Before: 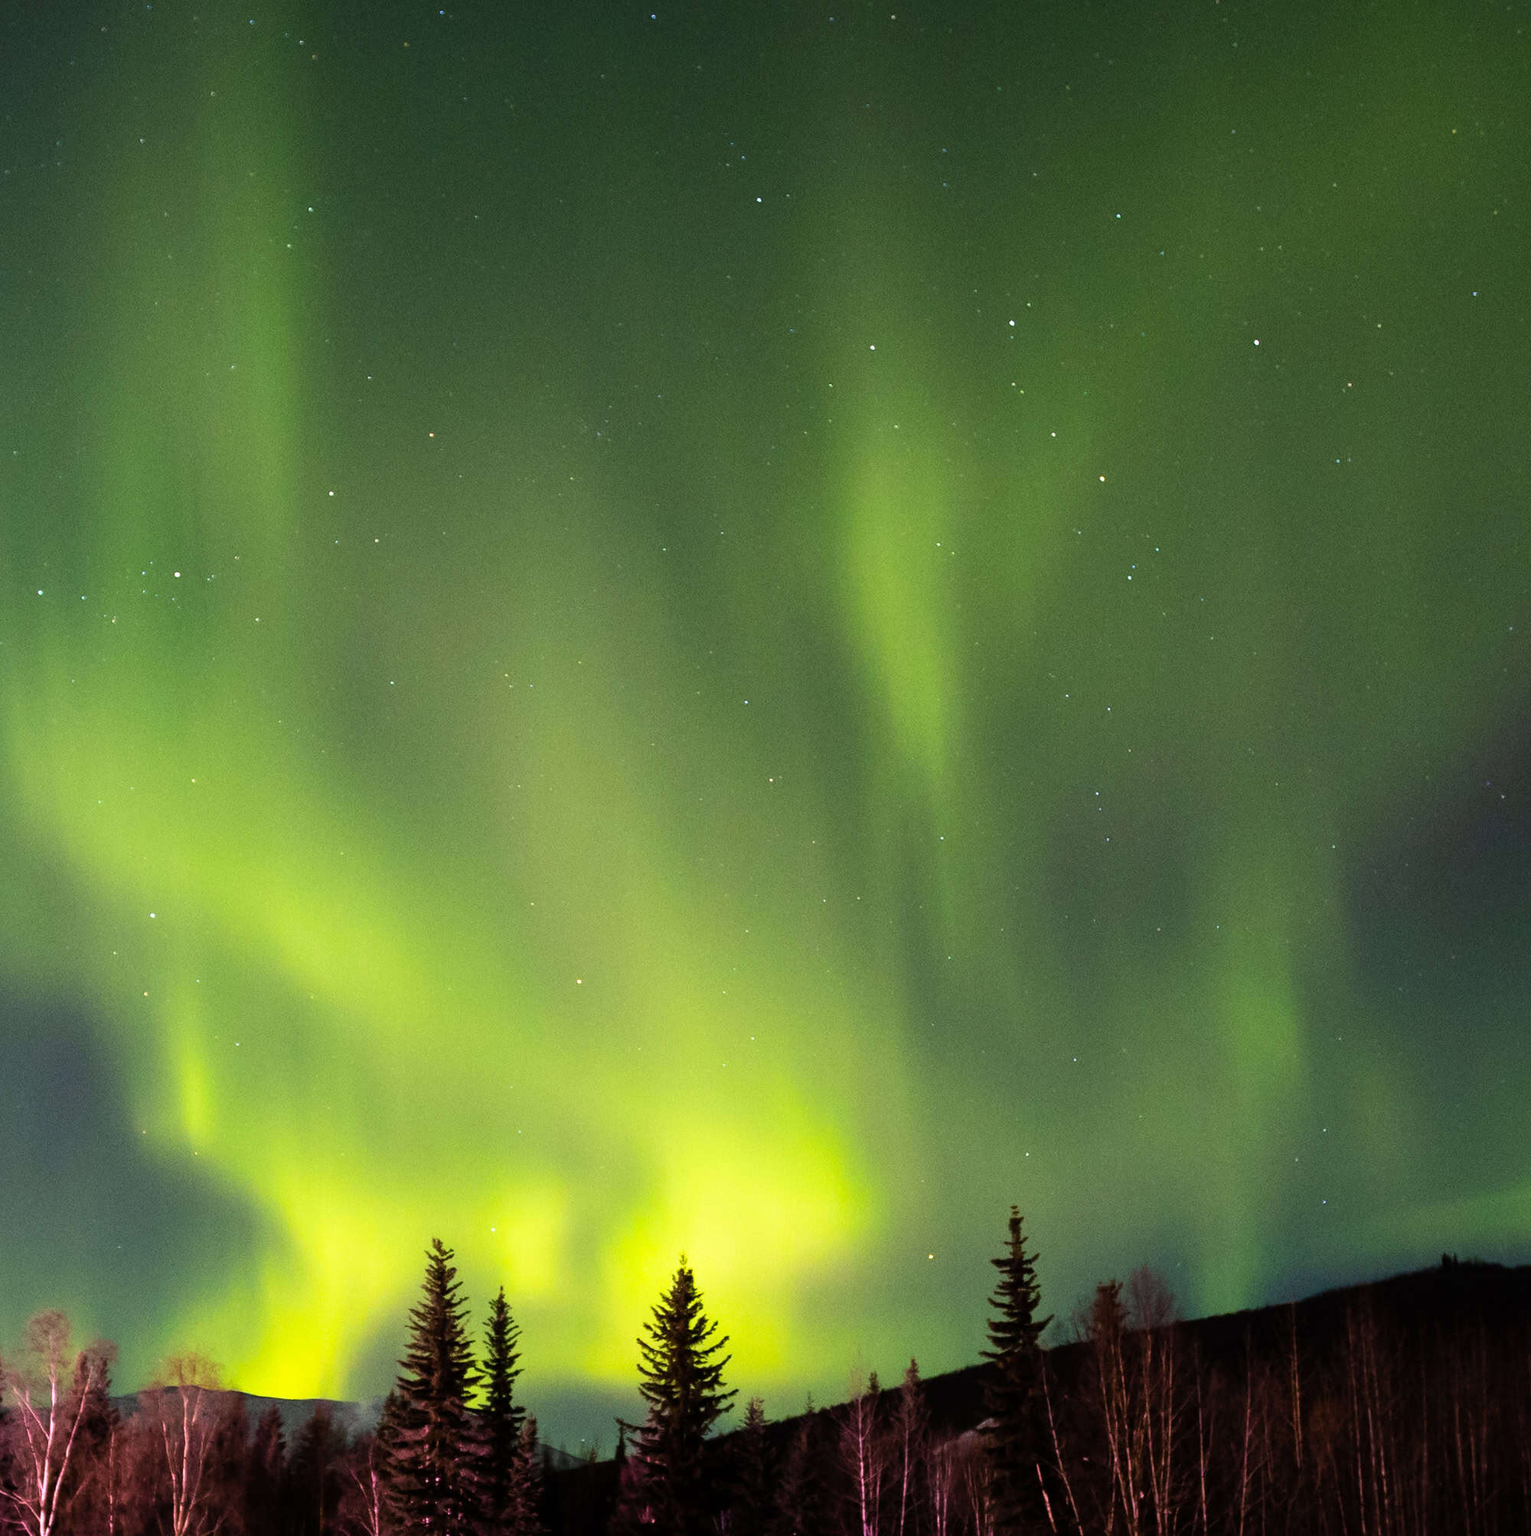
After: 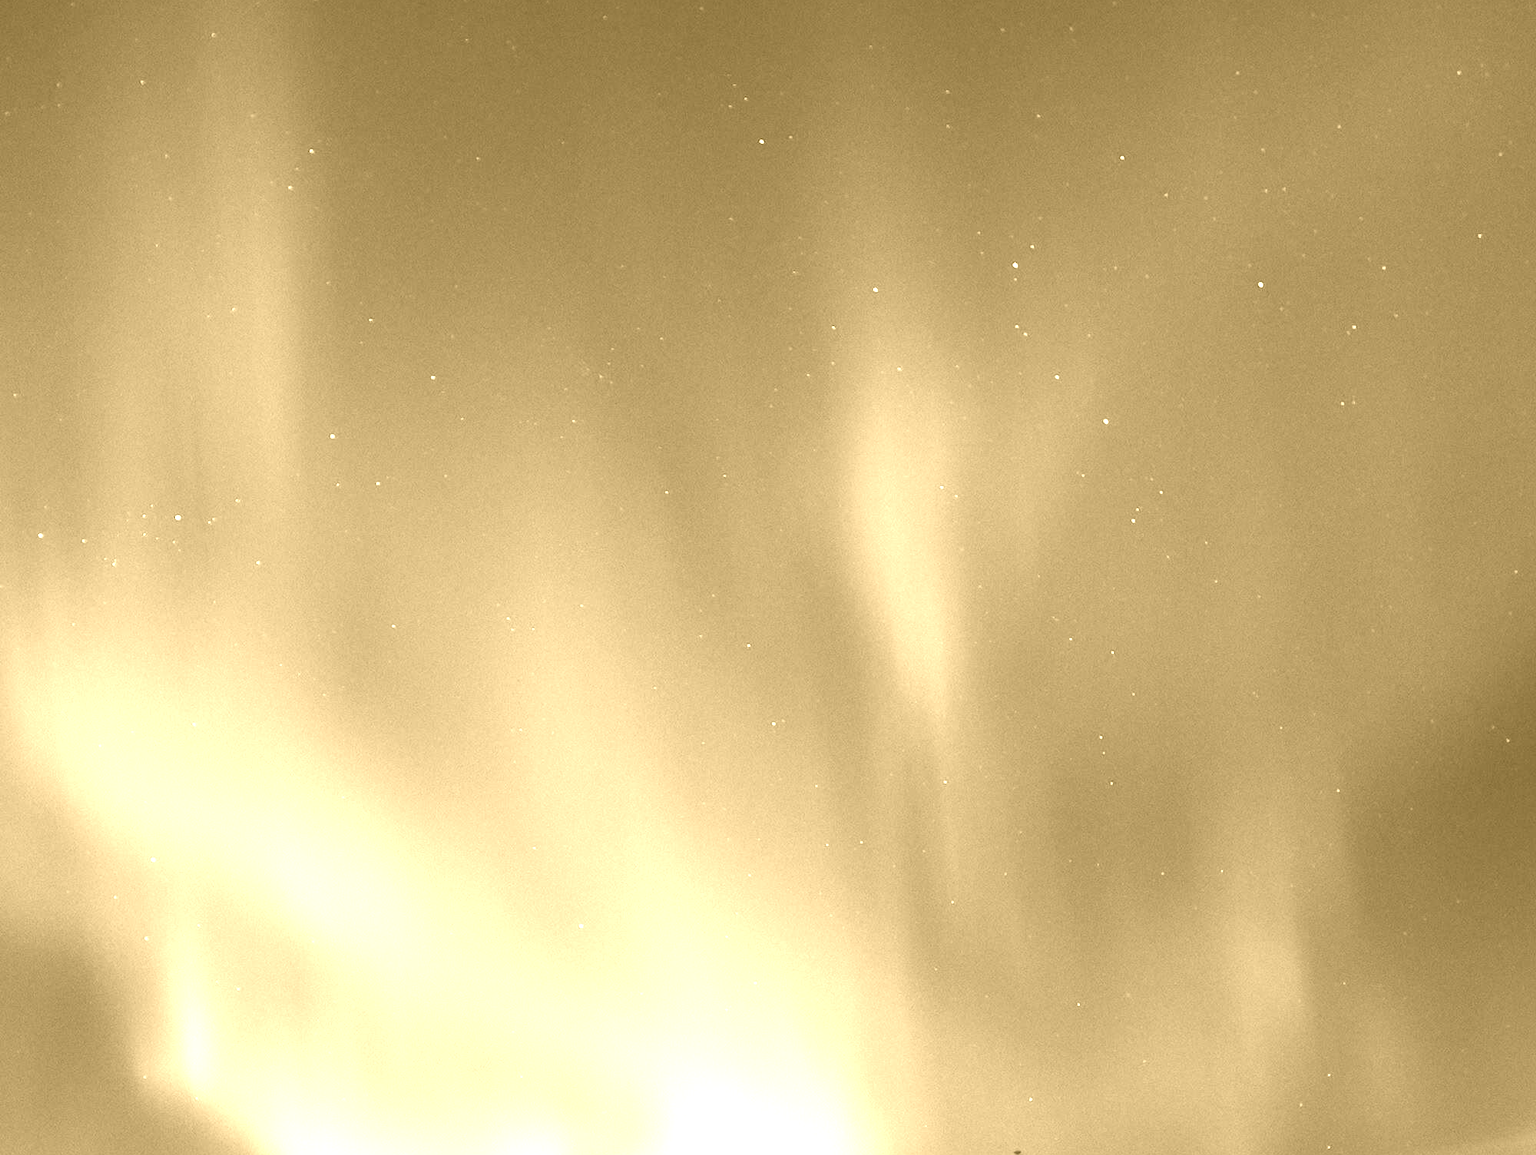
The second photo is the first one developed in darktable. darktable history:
colorize: hue 36°, source mix 100%
crop: top 3.857%, bottom 21.132%
